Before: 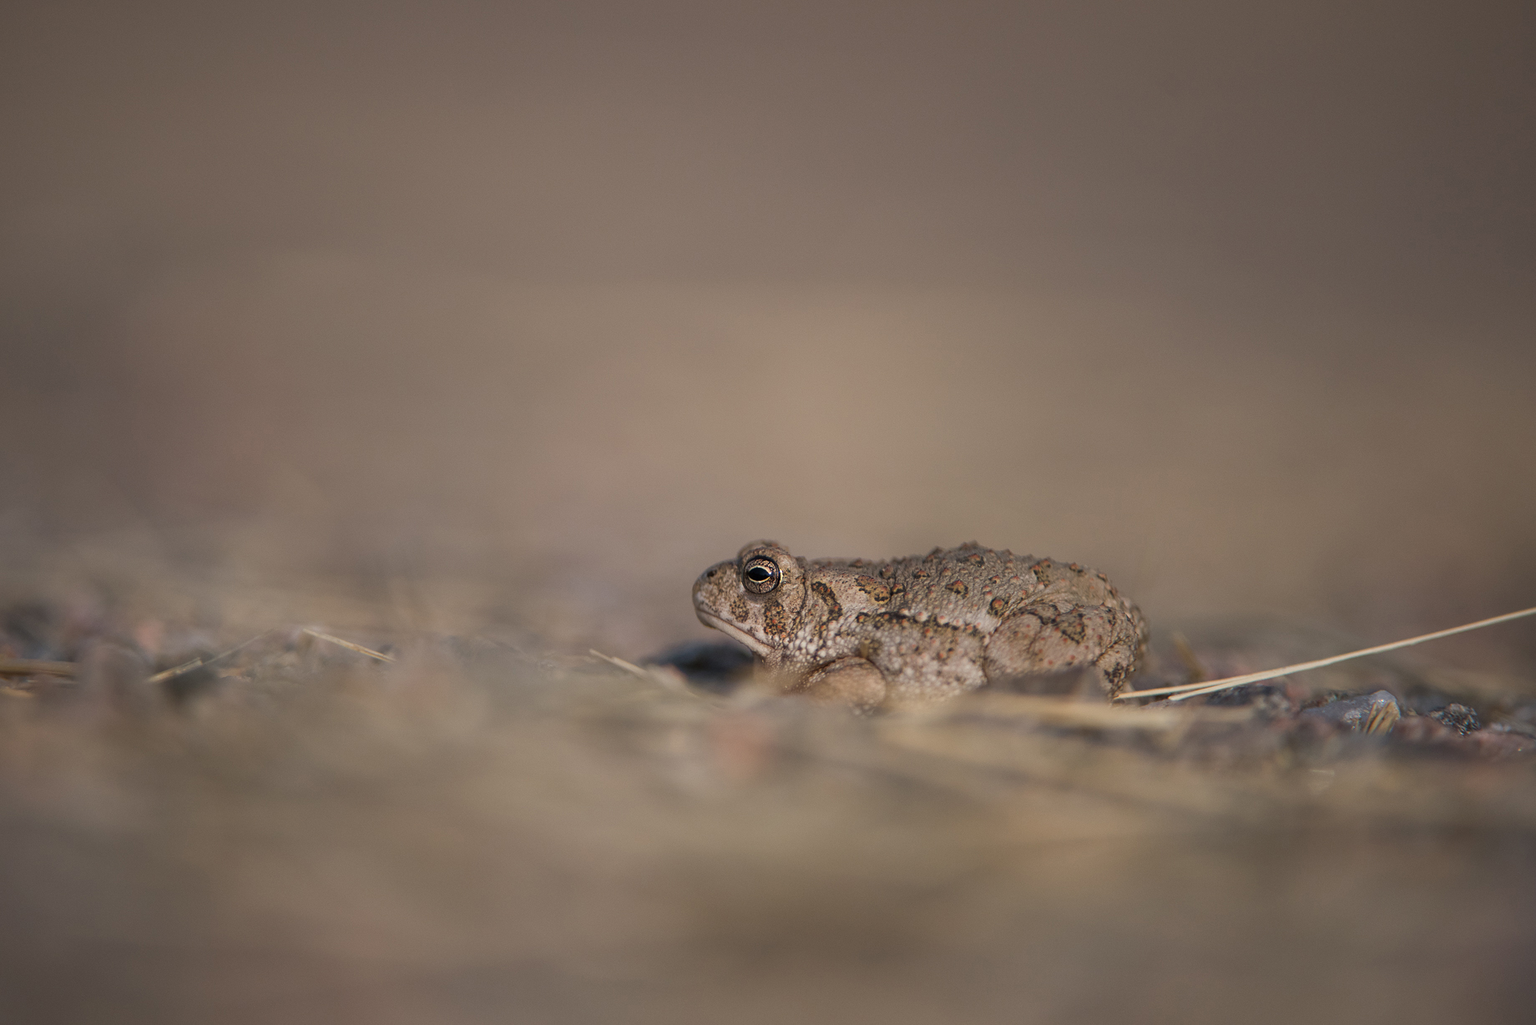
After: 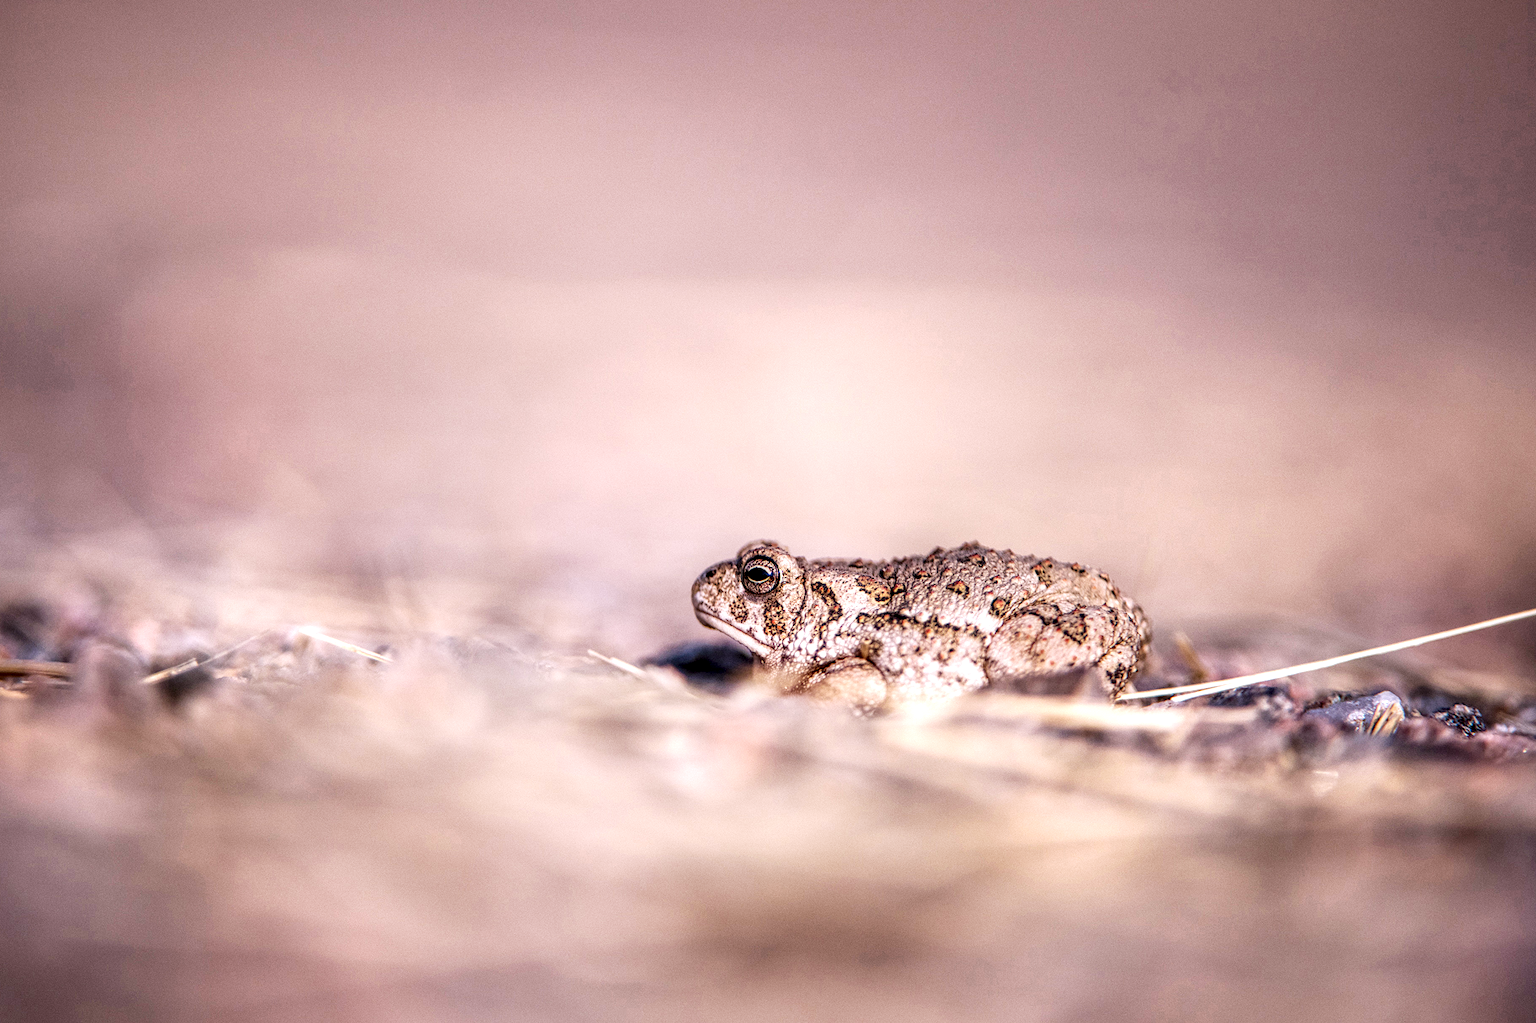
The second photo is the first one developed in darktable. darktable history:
local contrast: highlights 19%, detail 186%
base curve: curves: ch0 [(0, 0) (0.007, 0.004) (0.027, 0.03) (0.046, 0.07) (0.207, 0.54) (0.442, 0.872) (0.673, 0.972) (1, 1)], preserve colors none
tone equalizer: -8 EV -0.55 EV
crop: left 0.434%, top 0.485%, right 0.244%, bottom 0.386%
white balance: red 1.066, blue 1.119
